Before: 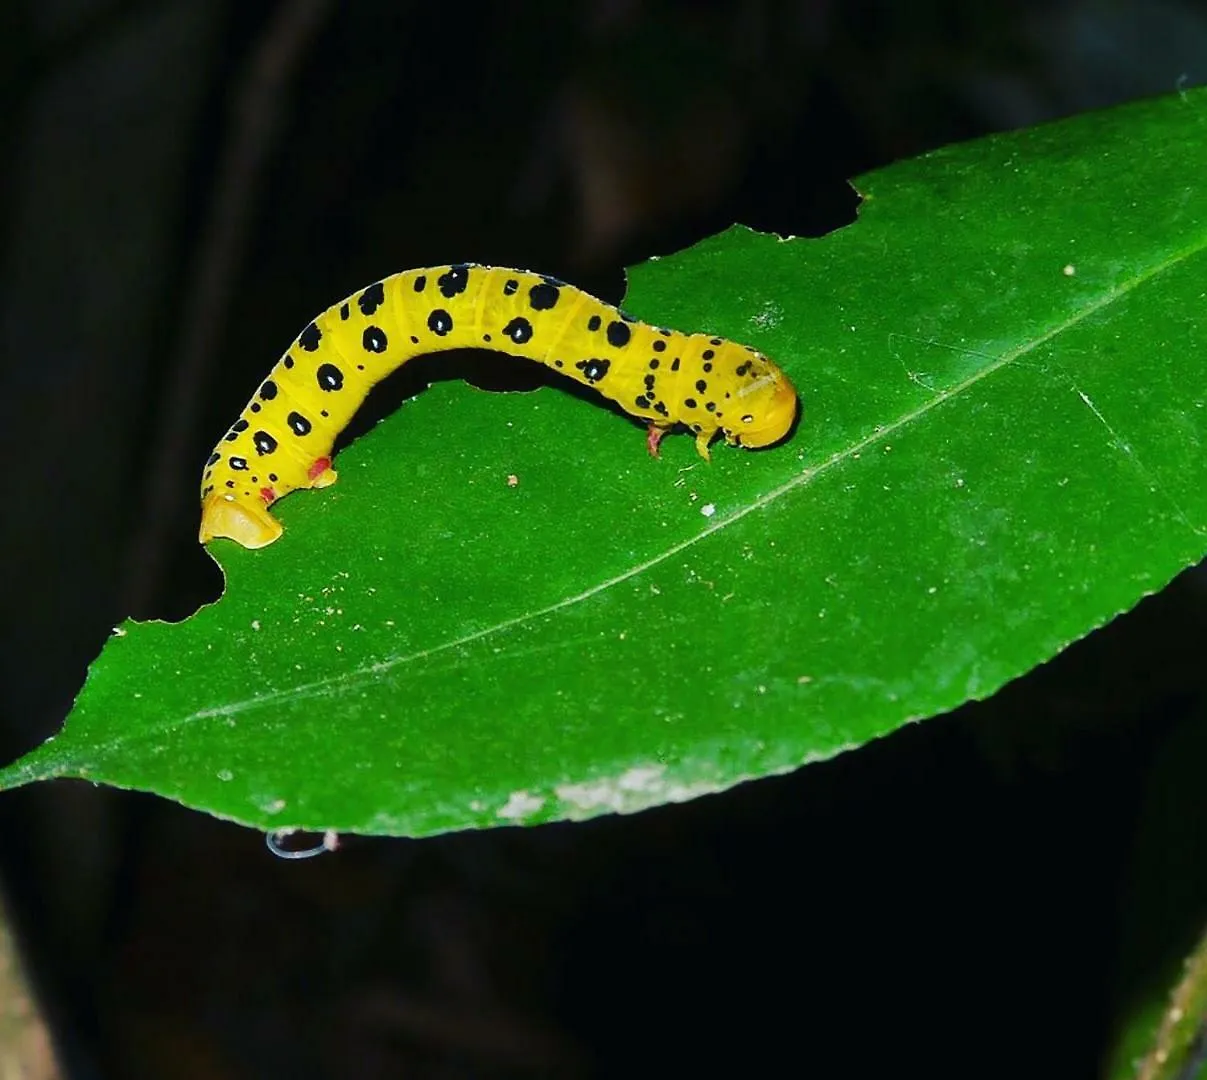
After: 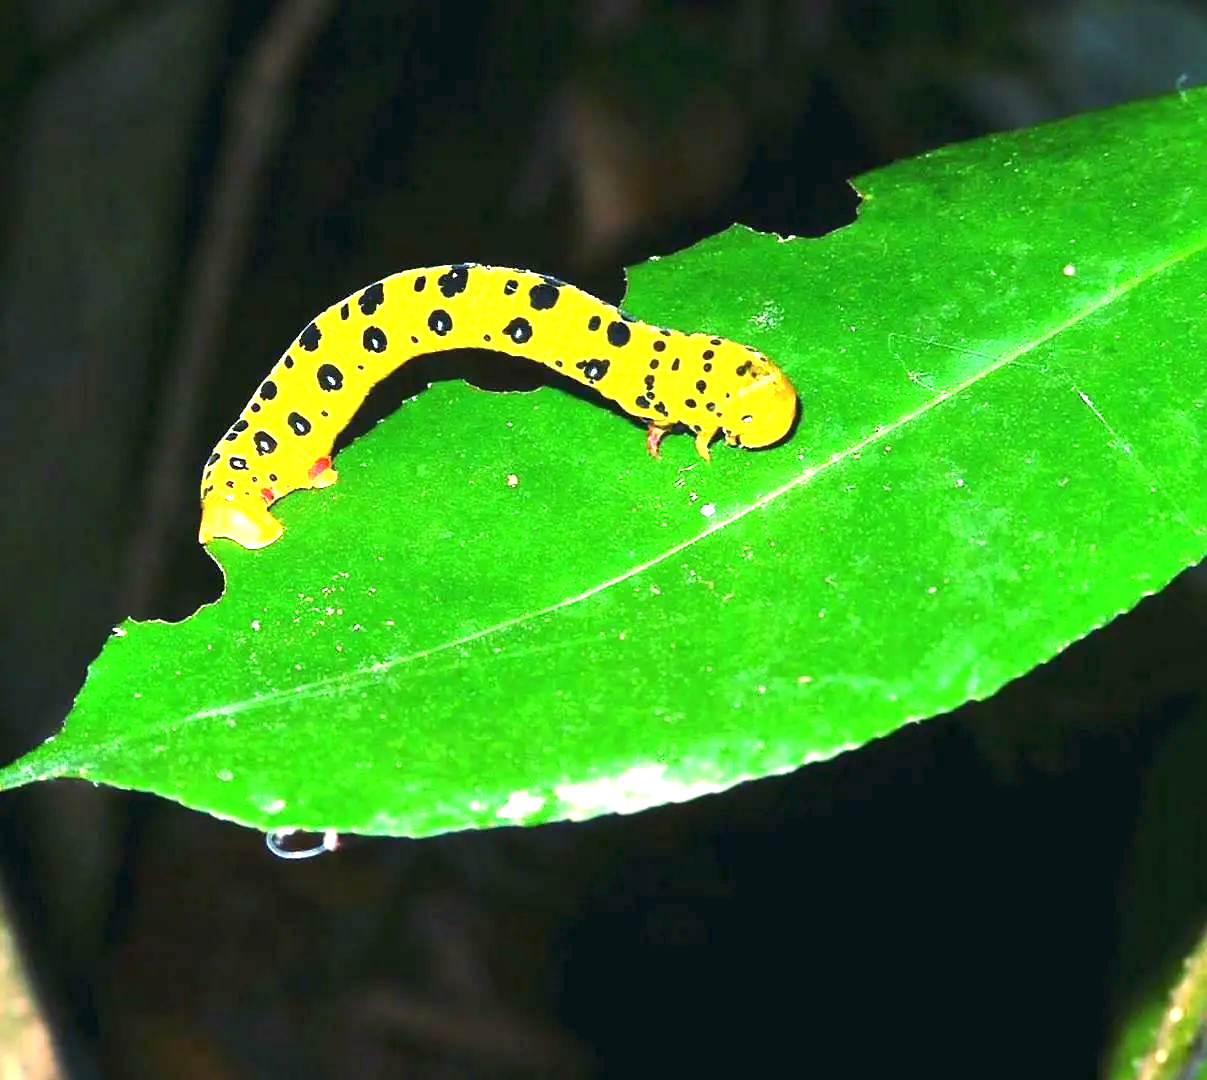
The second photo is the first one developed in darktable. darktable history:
exposure: black level correction 0, exposure 1.756 EV, compensate exposure bias true, compensate highlight preservation false
